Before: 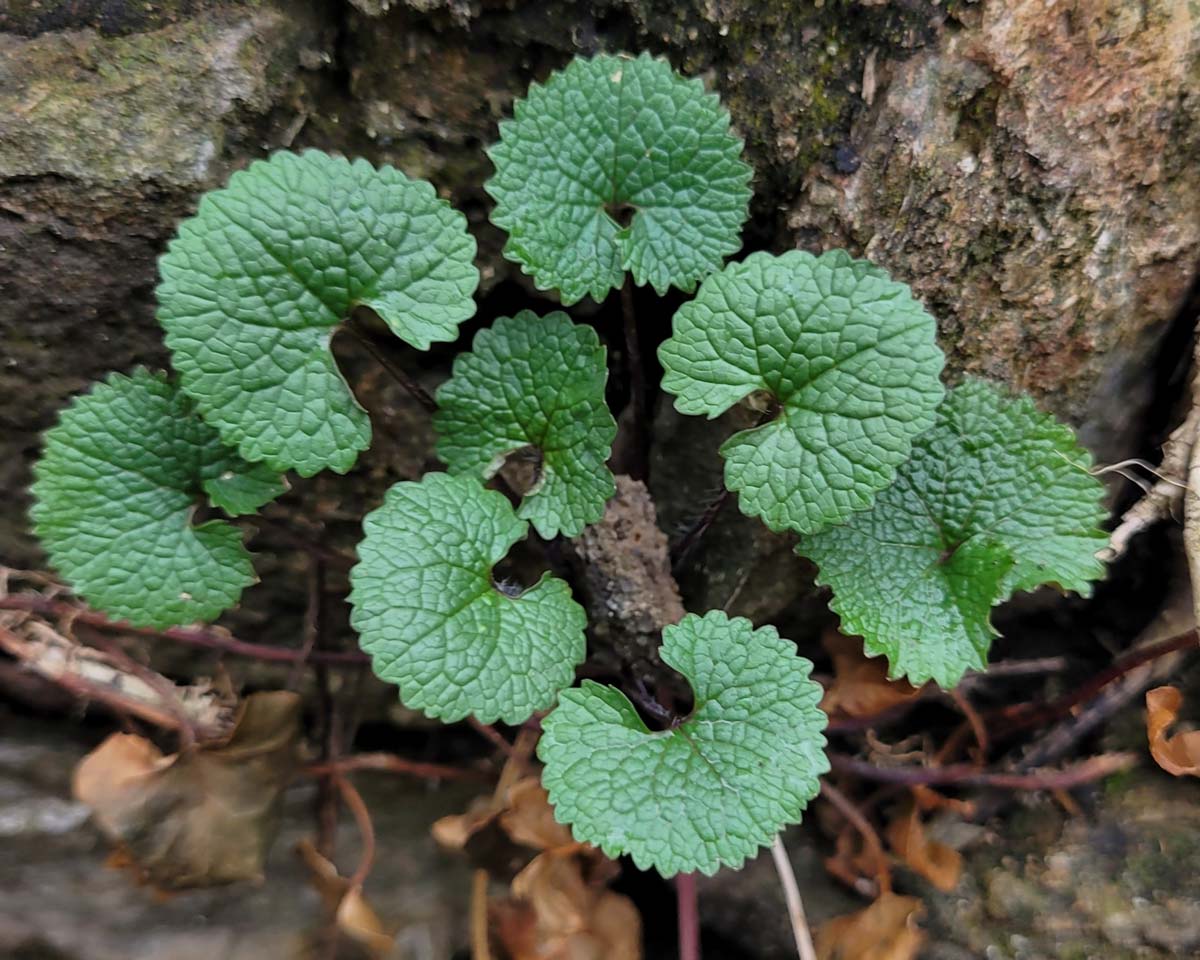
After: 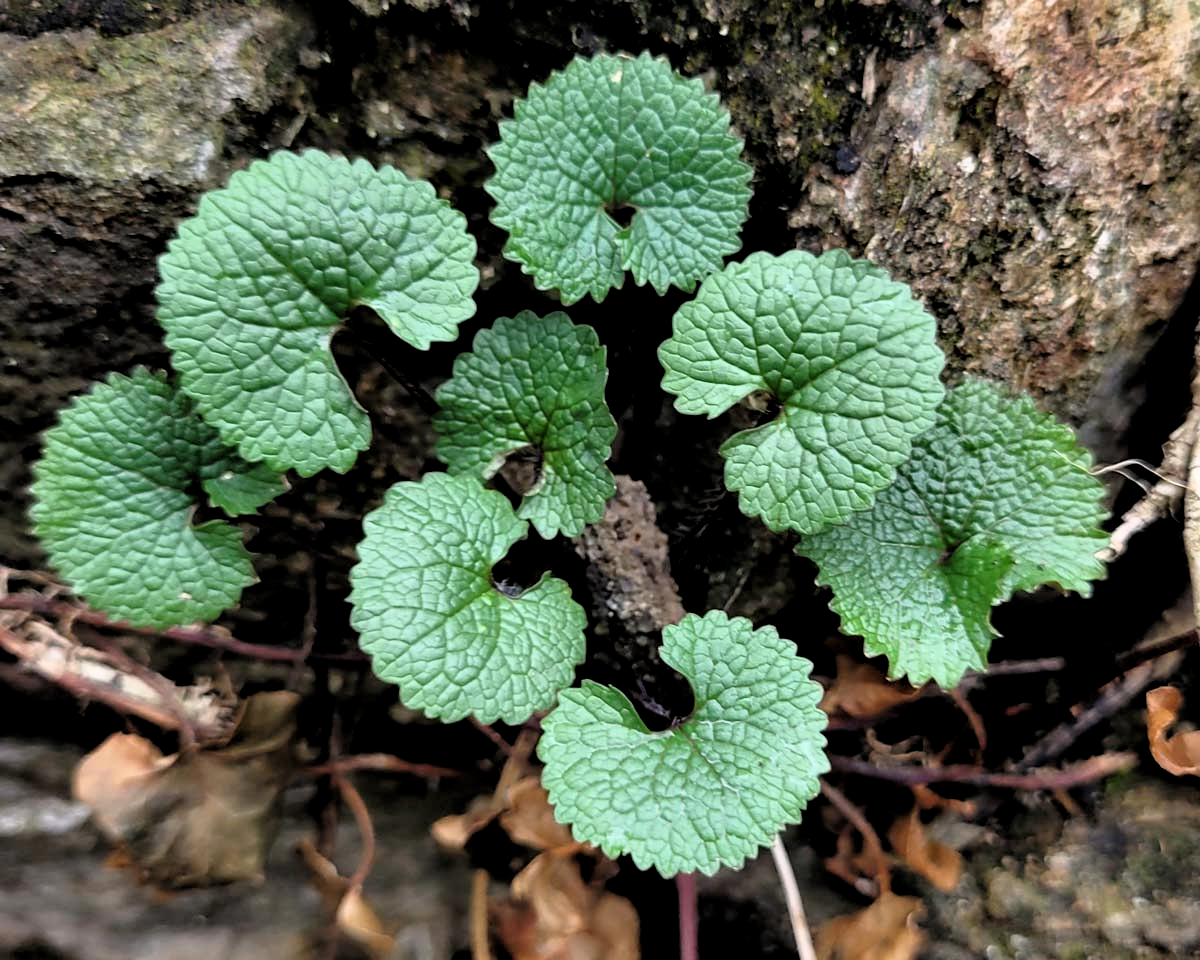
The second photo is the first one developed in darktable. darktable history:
filmic rgb: black relative exposure -9.08 EV, white relative exposure 2.3 EV, hardness 7.49
rgb levels: levels [[0.013, 0.434, 0.89], [0, 0.5, 1], [0, 0.5, 1]]
